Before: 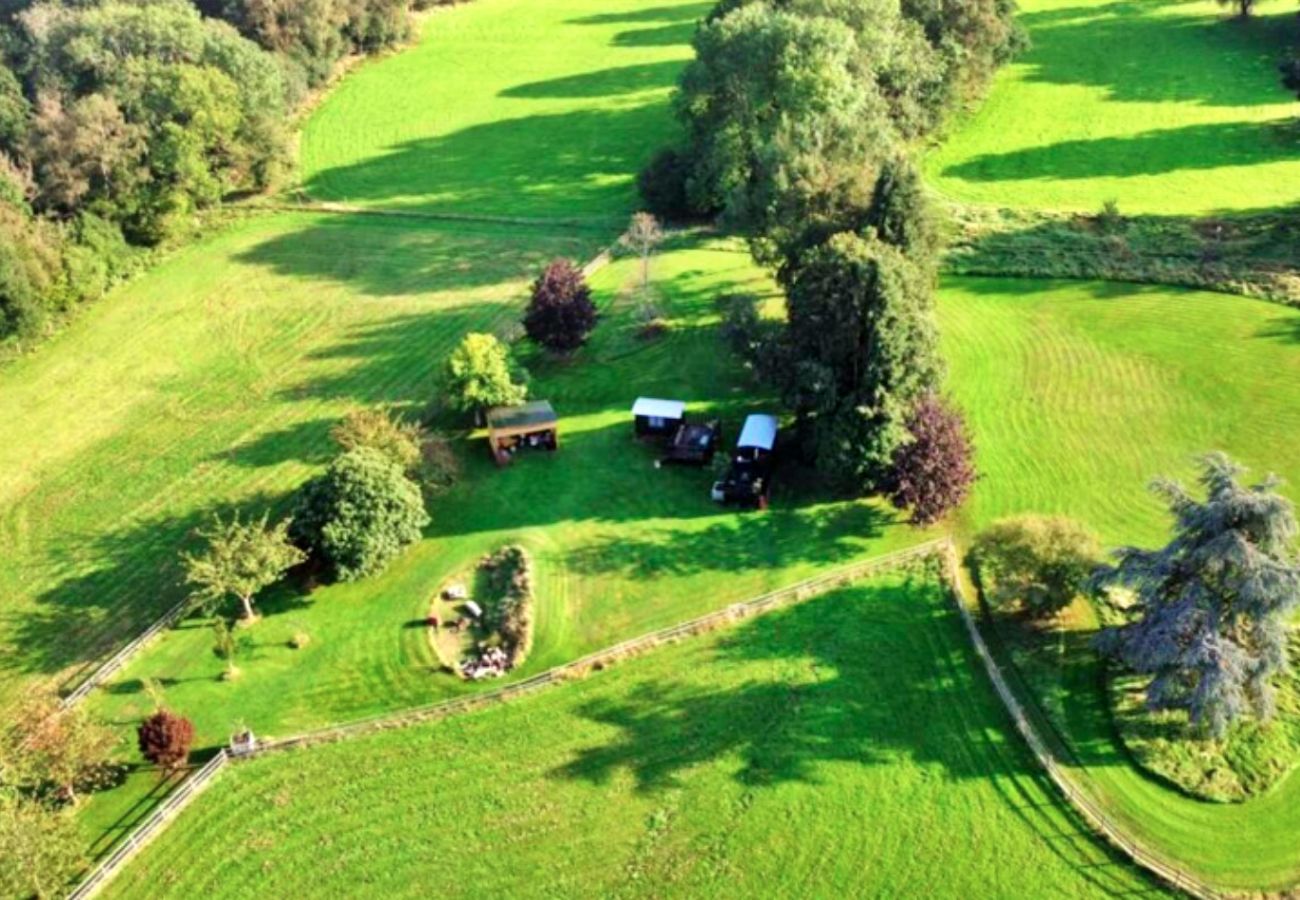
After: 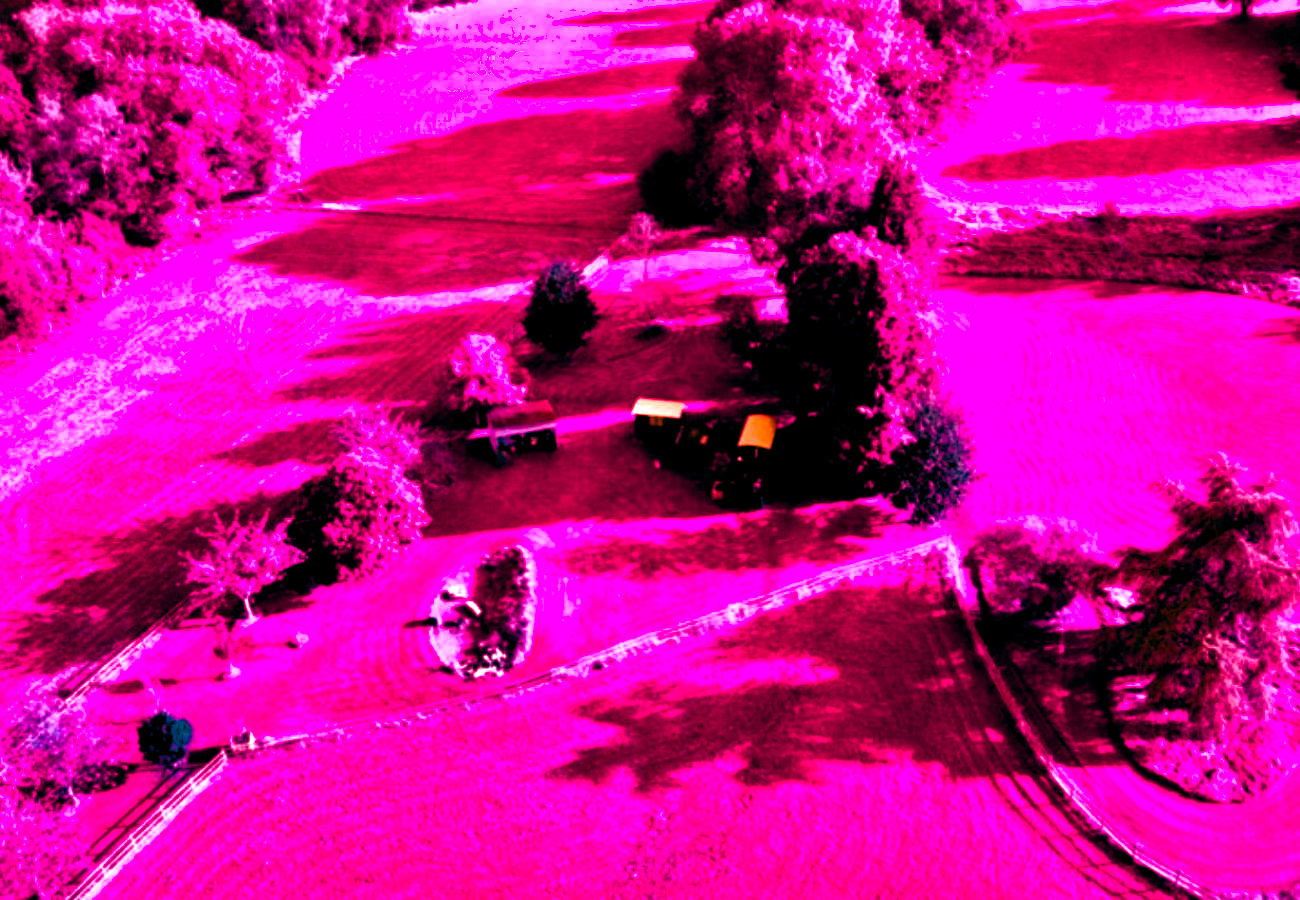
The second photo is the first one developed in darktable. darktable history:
shadows and highlights: white point adjustment 0.1, highlights -70, soften with gaussian
color balance rgb: shadows lift › luminance -18.76%, shadows lift › chroma 35.44%, power › luminance -3.76%, power › hue 142.17°, highlights gain › chroma 7.5%, highlights gain › hue 184.75°, global offset › luminance -0.52%, global offset › chroma 0.91%, global offset › hue 173.36°, shadows fall-off 300%, white fulcrum 2 EV, highlights fall-off 300%, linear chroma grading › shadows 17.19%, linear chroma grading › highlights 61.12%, linear chroma grading › global chroma 50%, hue shift -150.52°, perceptual brilliance grading › global brilliance 12%, mask middle-gray fulcrum 100%, contrast gray fulcrum 38.43%, contrast 35.15%, saturation formula JzAzBz (2021)
